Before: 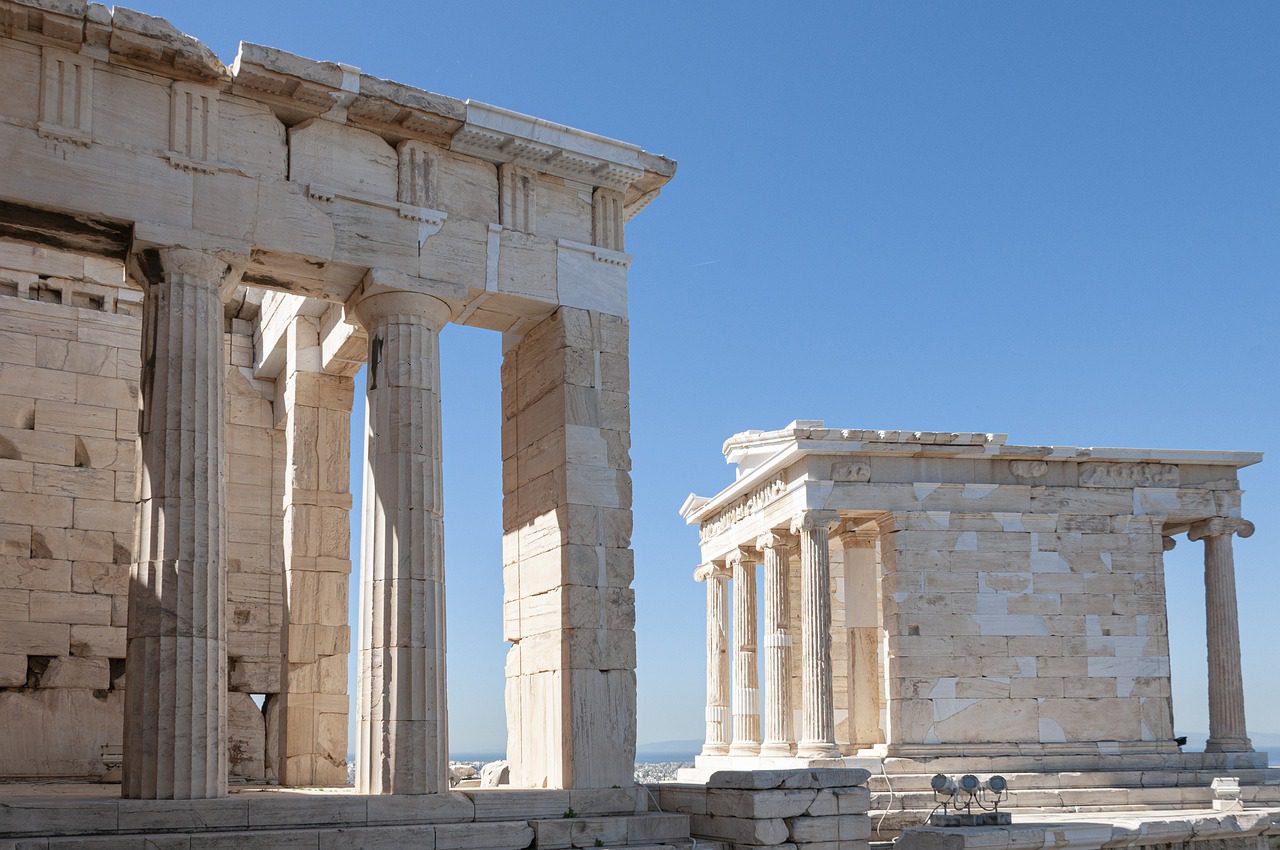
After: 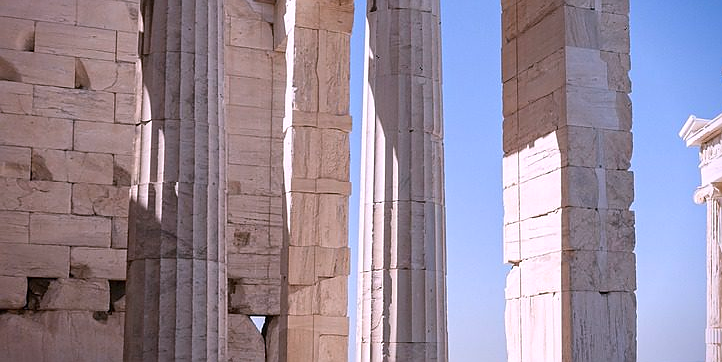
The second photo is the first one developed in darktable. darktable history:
vignetting: fall-off start 88.53%, fall-off radius 44.2%, saturation 0.376, width/height ratio 1.161
white balance: red 1.066, blue 1.119
sharpen: radius 0.969, amount 0.604
crop: top 44.483%, right 43.593%, bottom 12.892%
